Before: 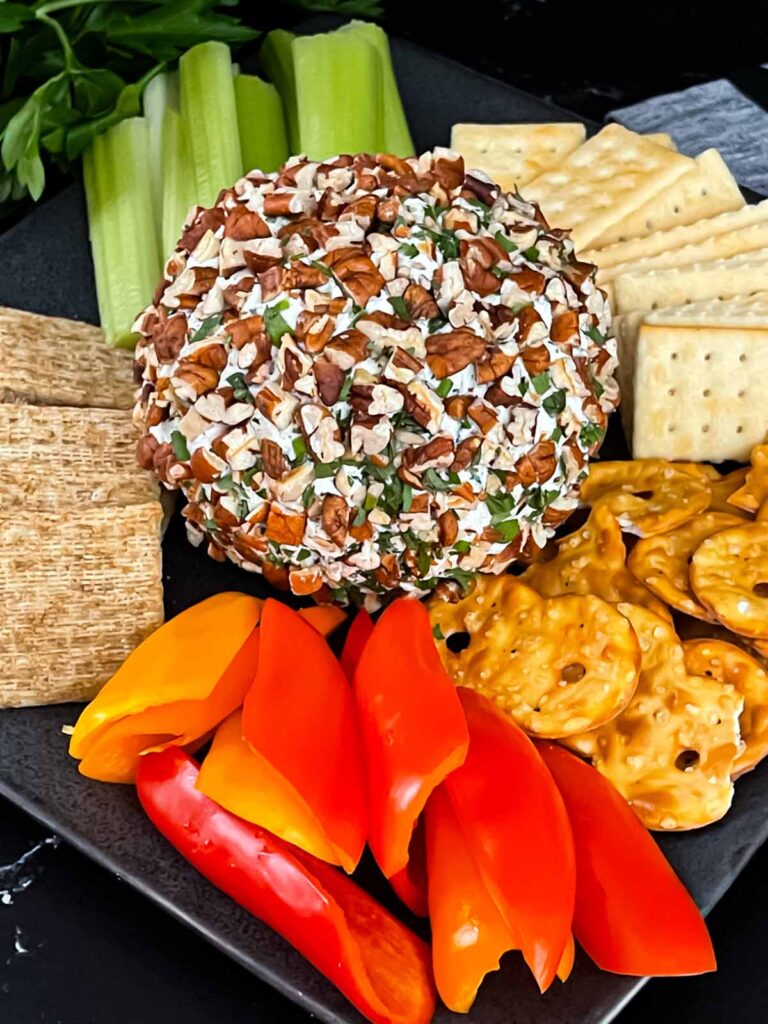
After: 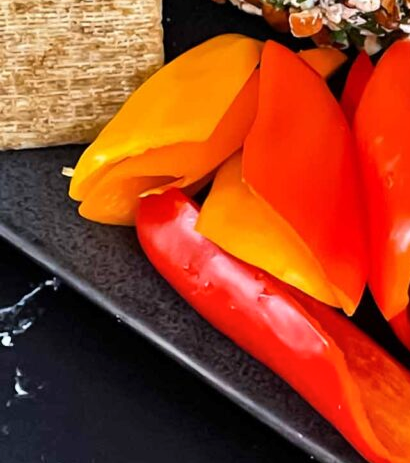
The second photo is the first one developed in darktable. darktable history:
crop and rotate: top 54.513%, right 46.585%, bottom 0.224%
shadows and highlights: soften with gaussian
